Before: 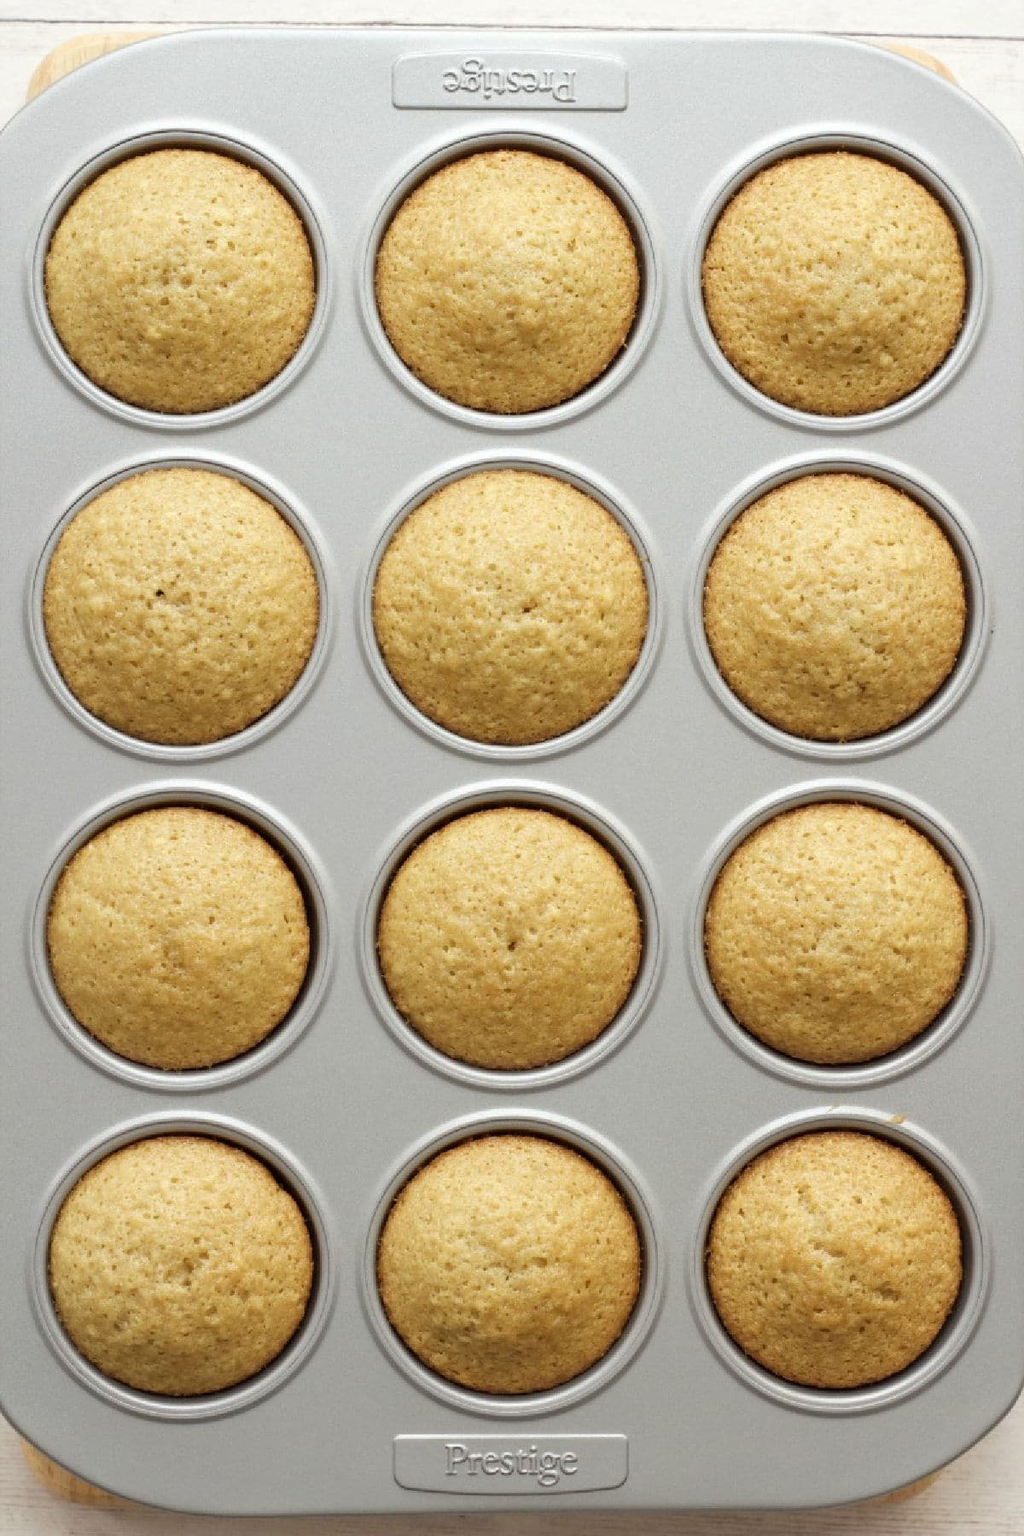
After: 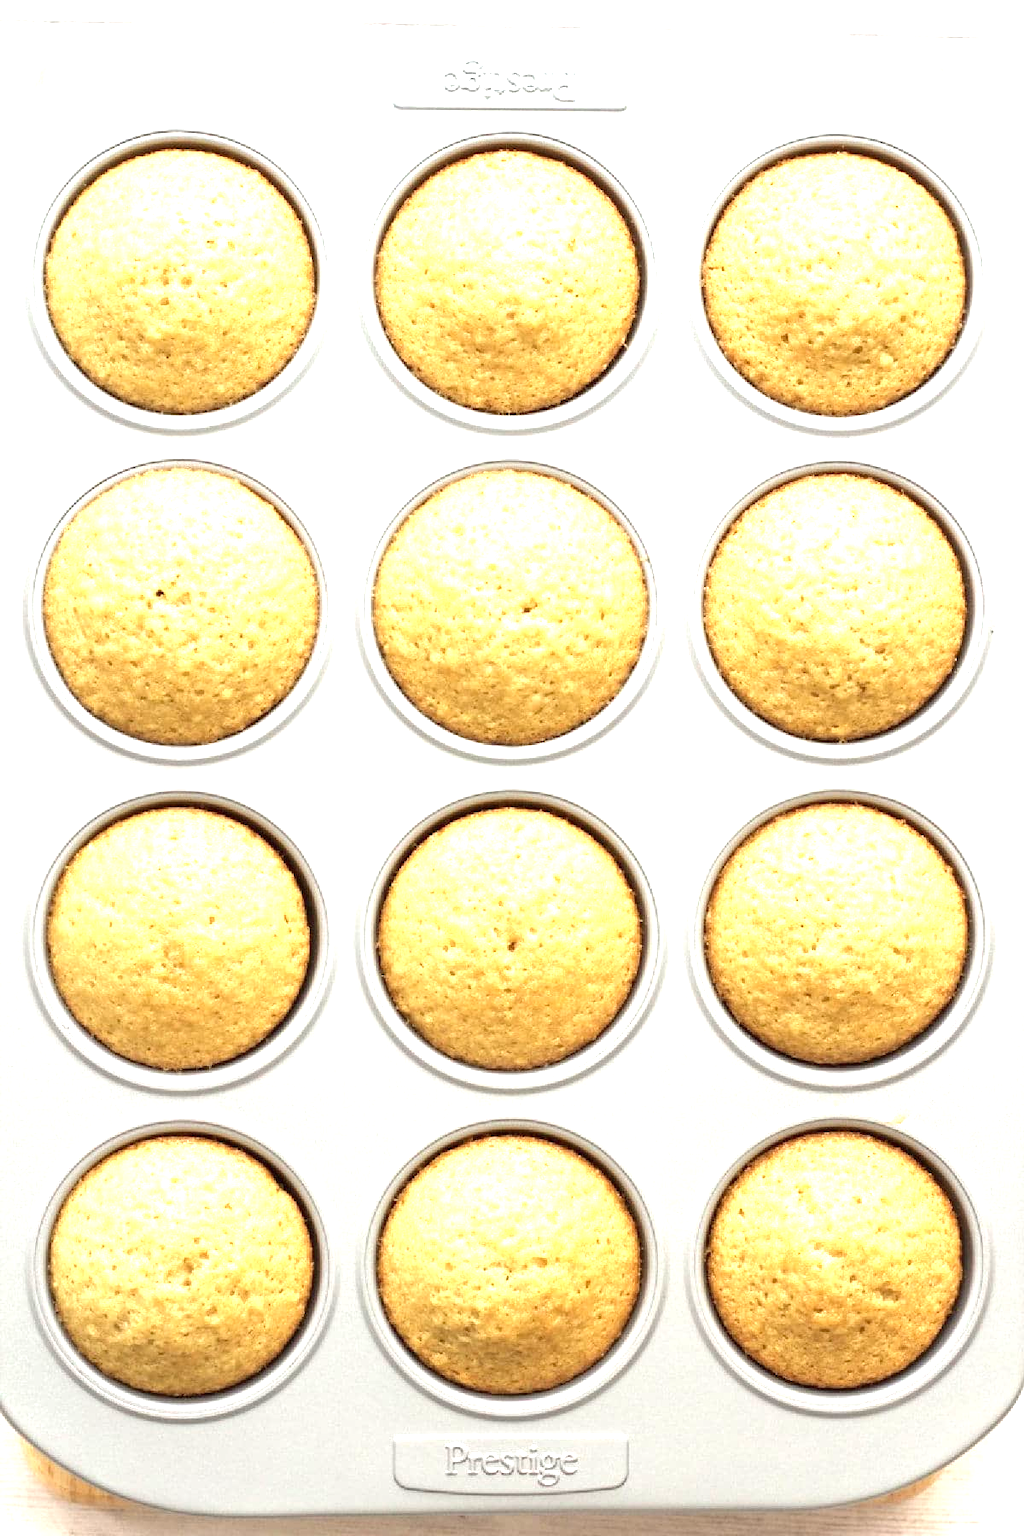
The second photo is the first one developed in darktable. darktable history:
color zones: curves: ch1 [(0.25, 0.5) (0.747, 0.71)]
exposure: black level correction 0, exposure 1.45 EV, compensate exposure bias true, compensate highlight preservation false
